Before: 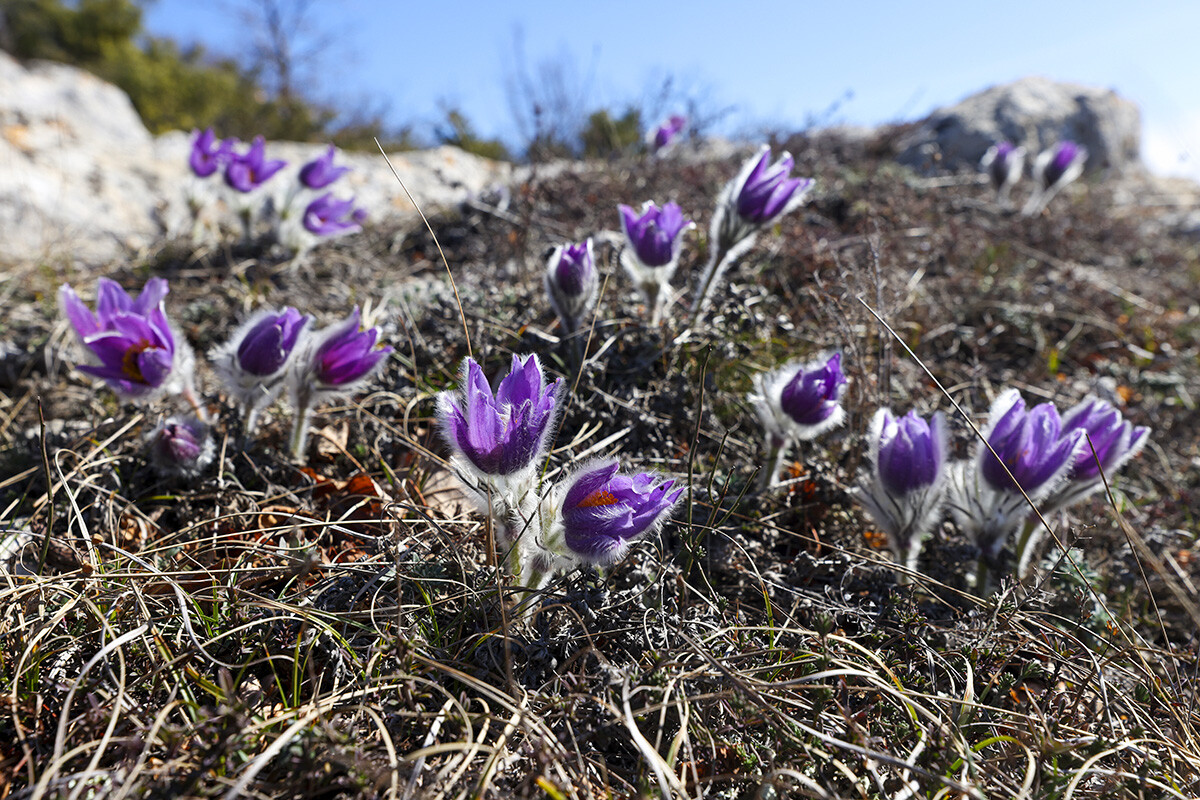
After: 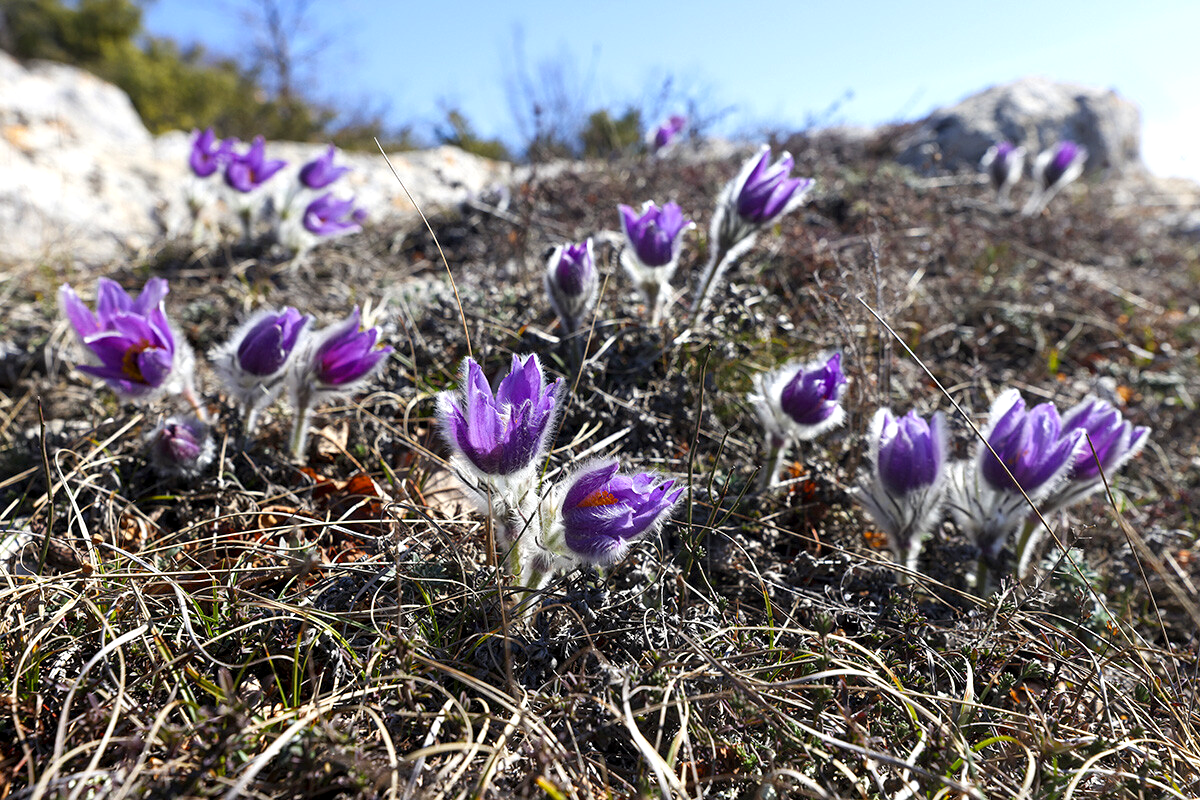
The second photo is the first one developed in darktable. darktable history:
exposure: black level correction 0.001, exposure 0.299 EV, compensate highlight preservation false
